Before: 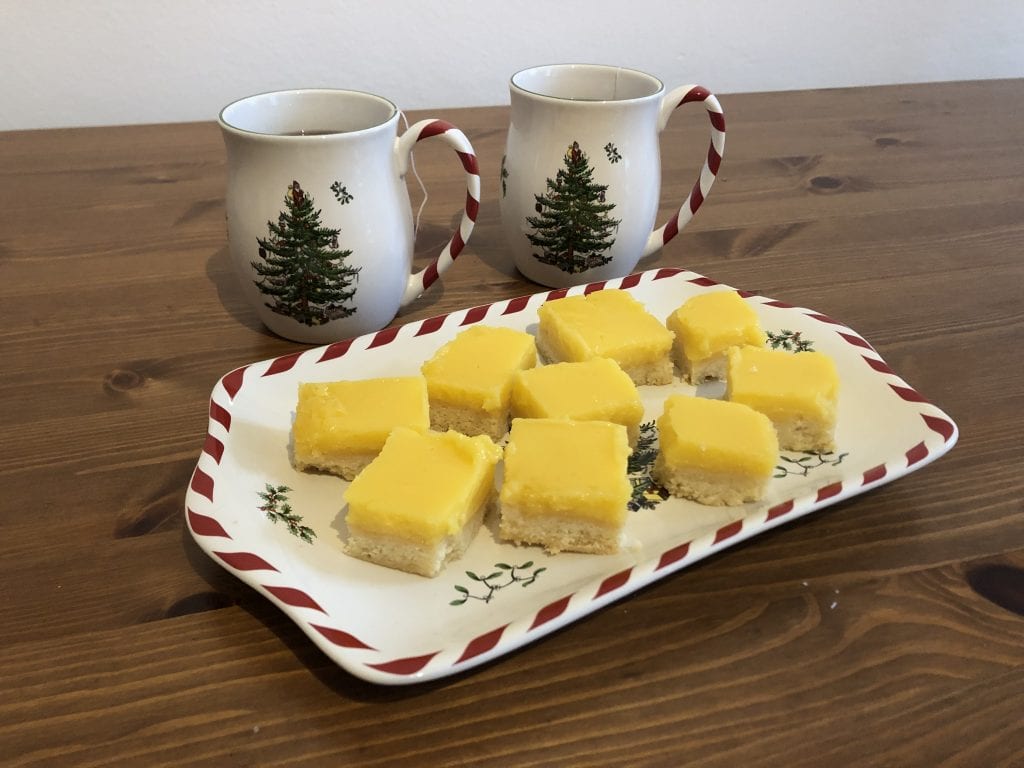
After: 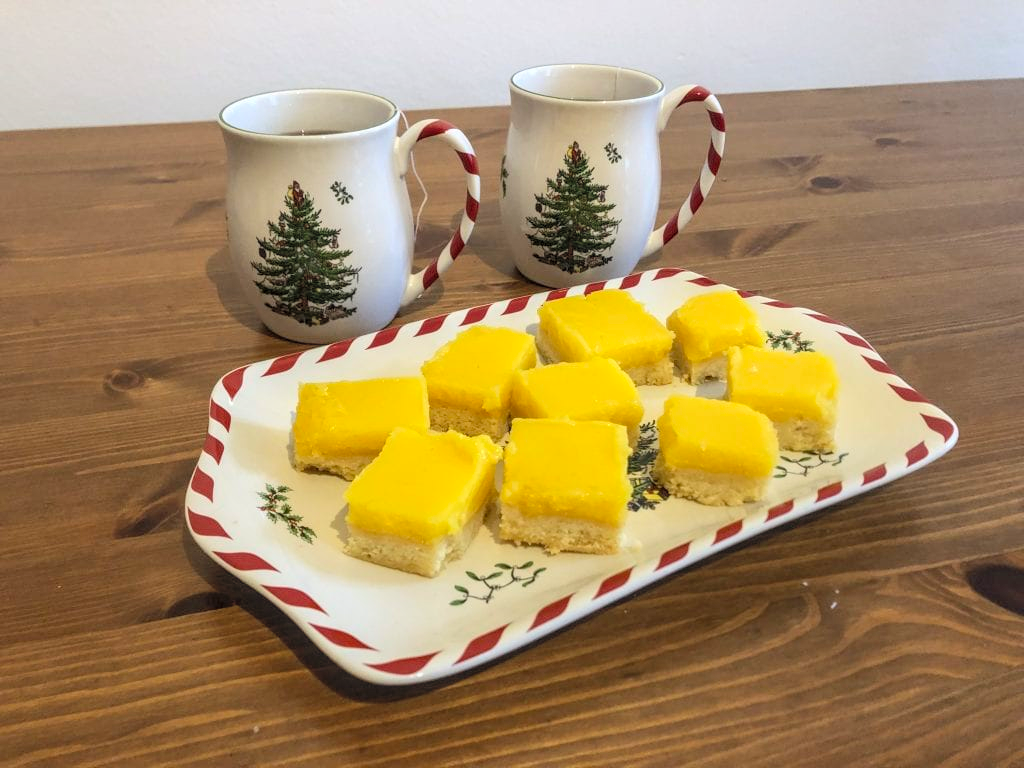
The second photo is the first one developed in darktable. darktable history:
local contrast: highlights 5%, shadows 7%, detail 133%
contrast brightness saturation: contrast 0.069, brightness 0.175, saturation 0.399
